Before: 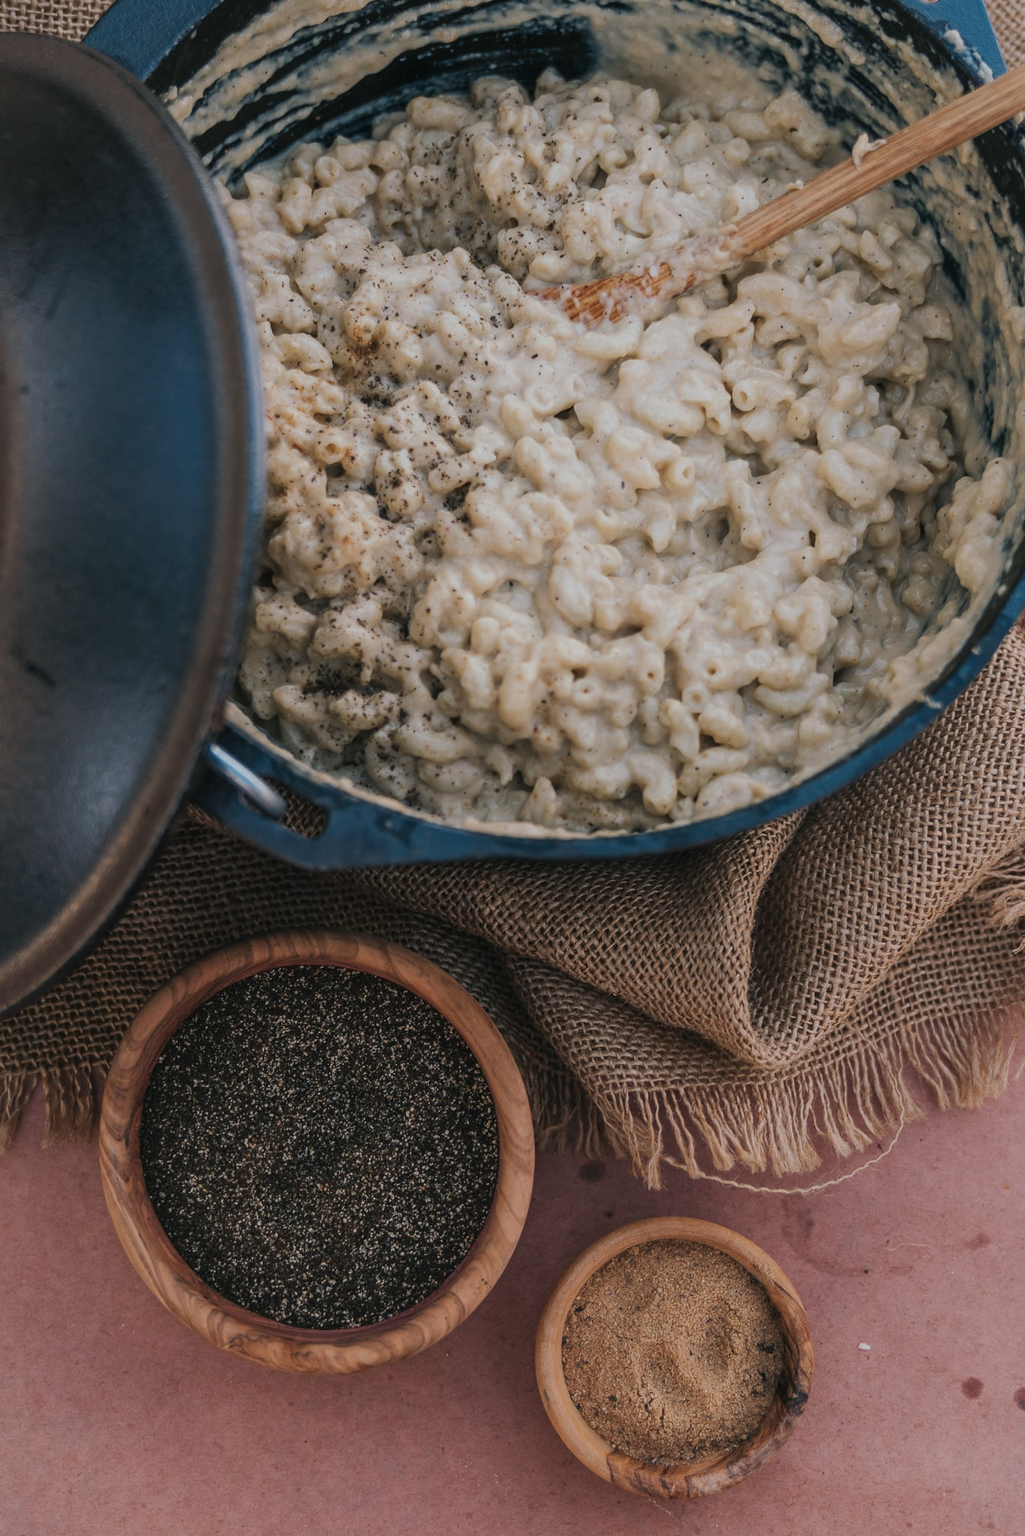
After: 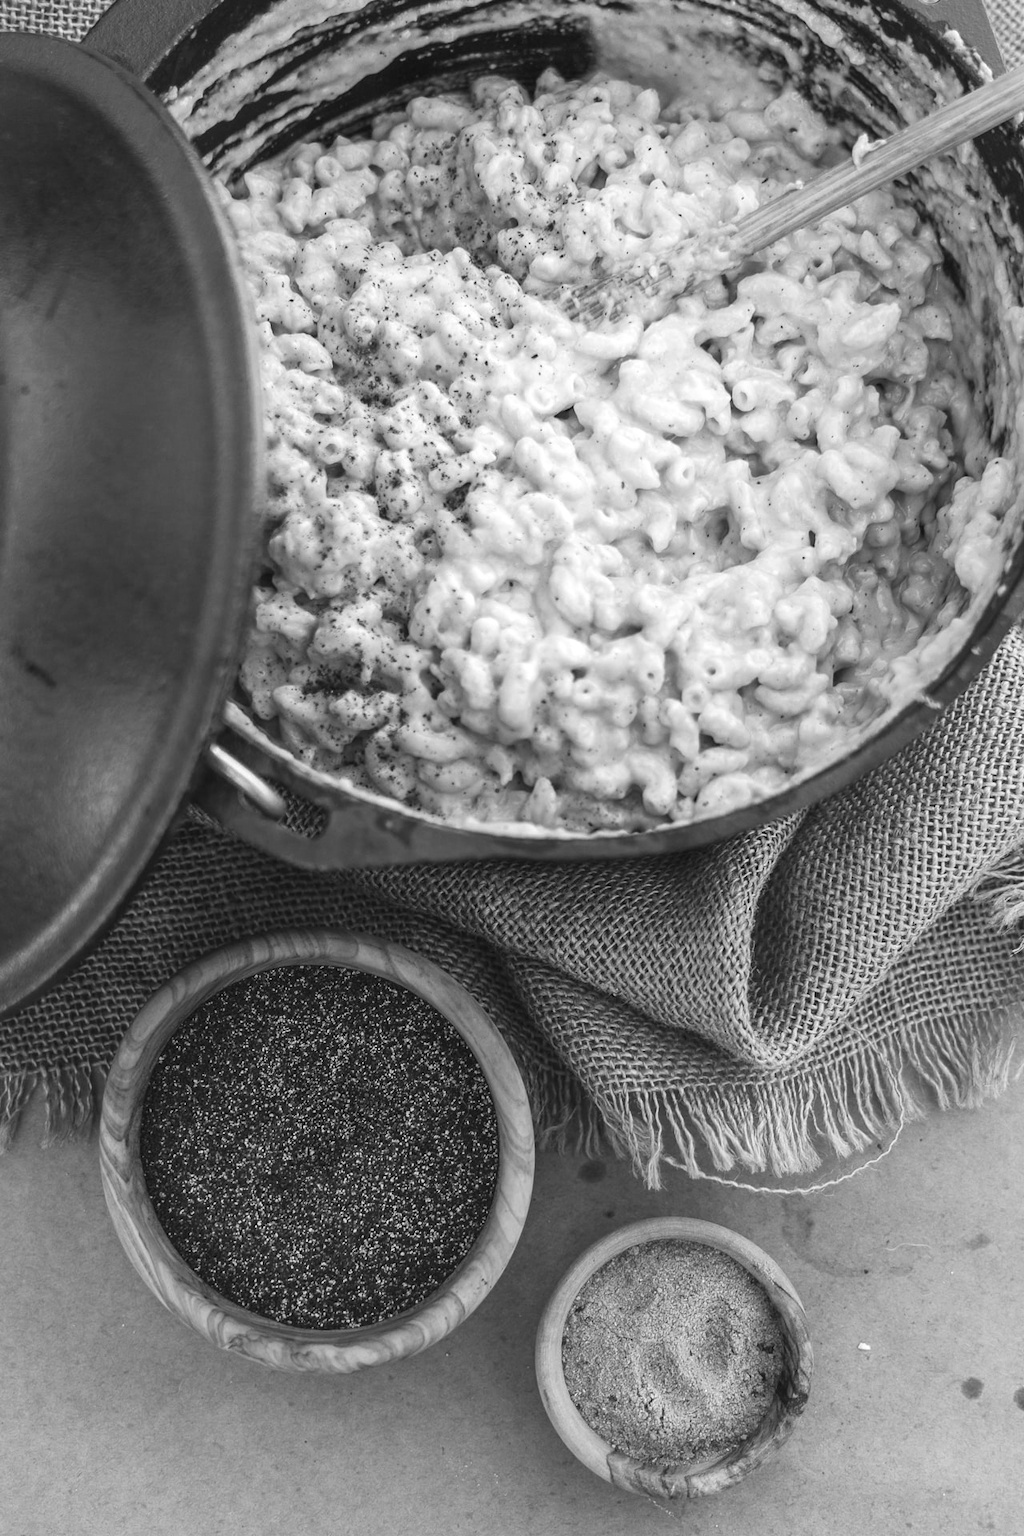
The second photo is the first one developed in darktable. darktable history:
exposure: exposure 0.95 EV, compensate highlight preservation false
monochrome: on, module defaults
